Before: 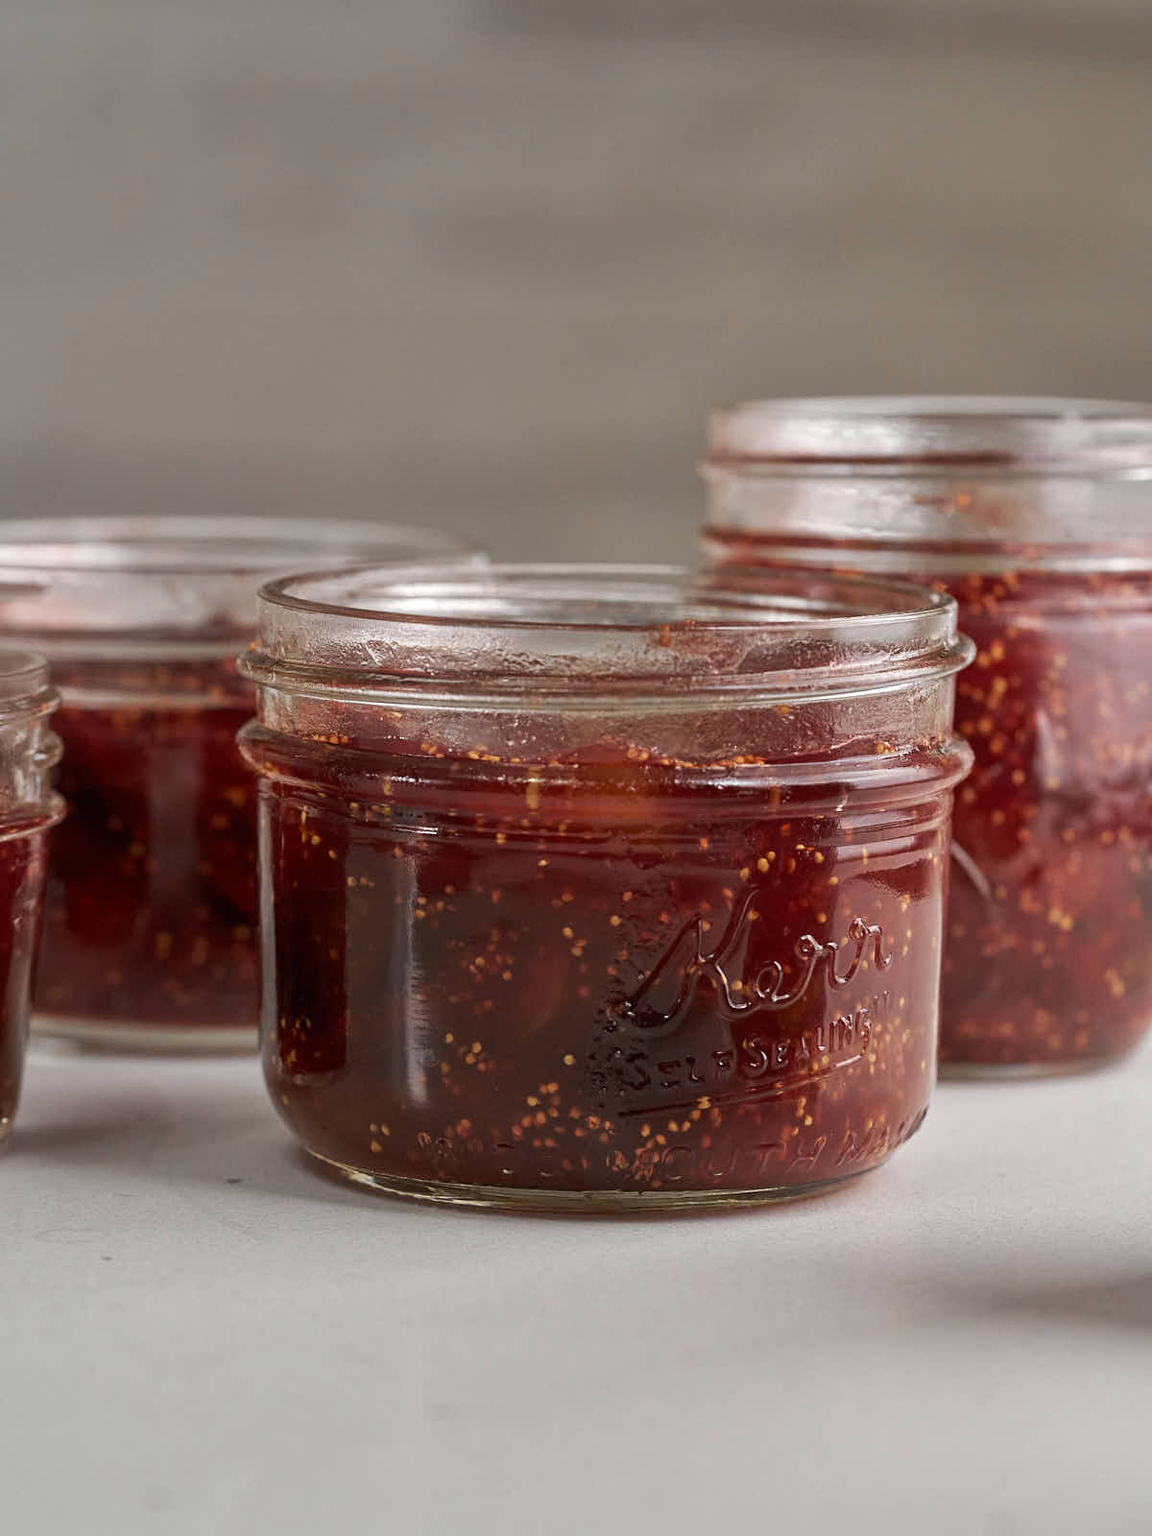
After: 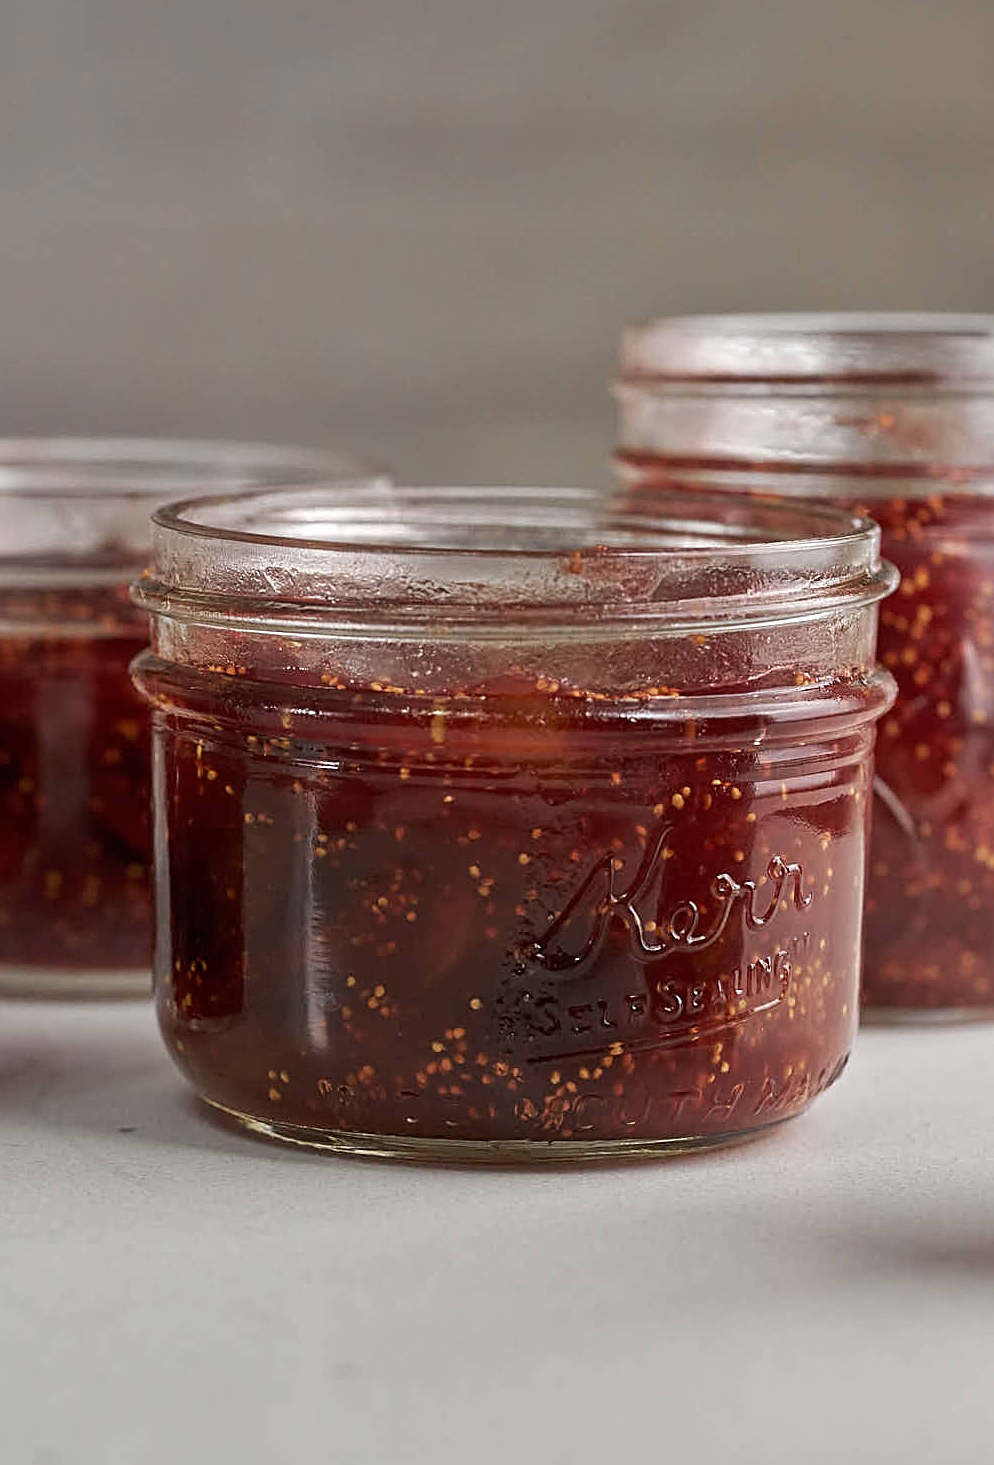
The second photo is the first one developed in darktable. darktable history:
crop: left 9.807%, top 6.259%, right 7.334%, bottom 2.177%
sharpen: on, module defaults
color zones: curves: ch0 [(0, 0.5) (0.143, 0.5) (0.286, 0.5) (0.429, 0.5) (0.571, 0.5) (0.714, 0.476) (0.857, 0.5) (1, 0.5)]; ch2 [(0, 0.5) (0.143, 0.5) (0.286, 0.5) (0.429, 0.5) (0.571, 0.5) (0.714, 0.487) (0.857, 0.5) (1, 0.5)]
